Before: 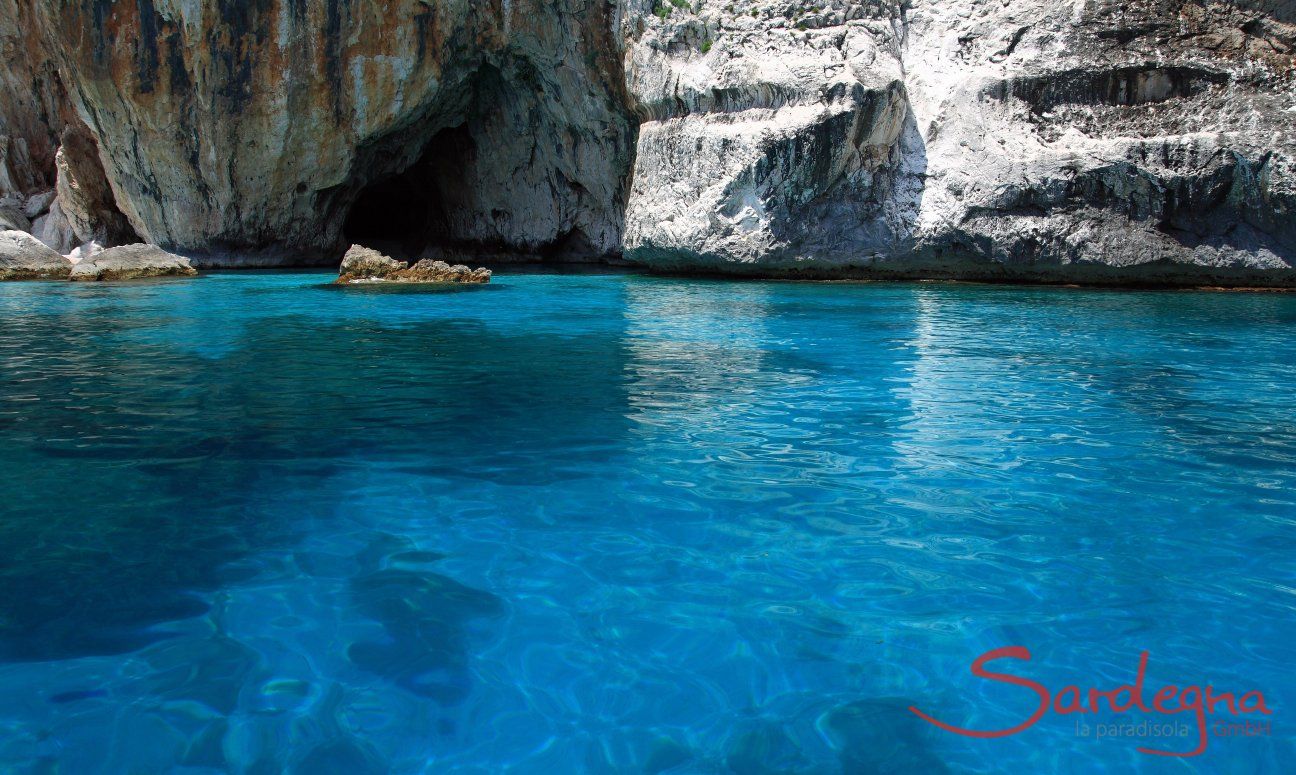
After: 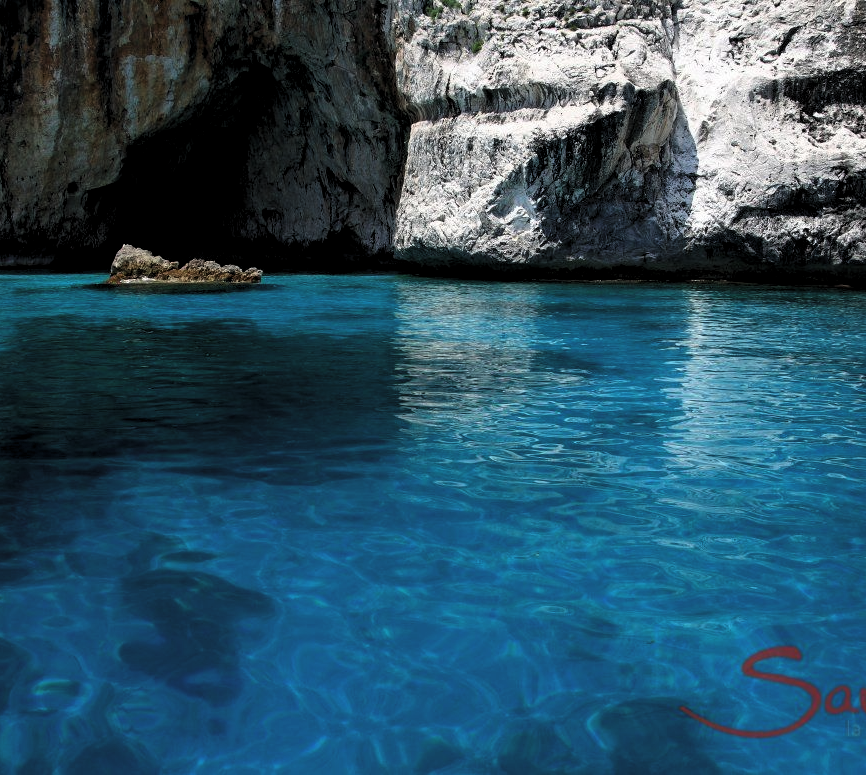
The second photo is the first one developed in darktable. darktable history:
levels: levels [0.116, 0.574, 1]
crop and rotate: left 17.732%, right 15.423%
